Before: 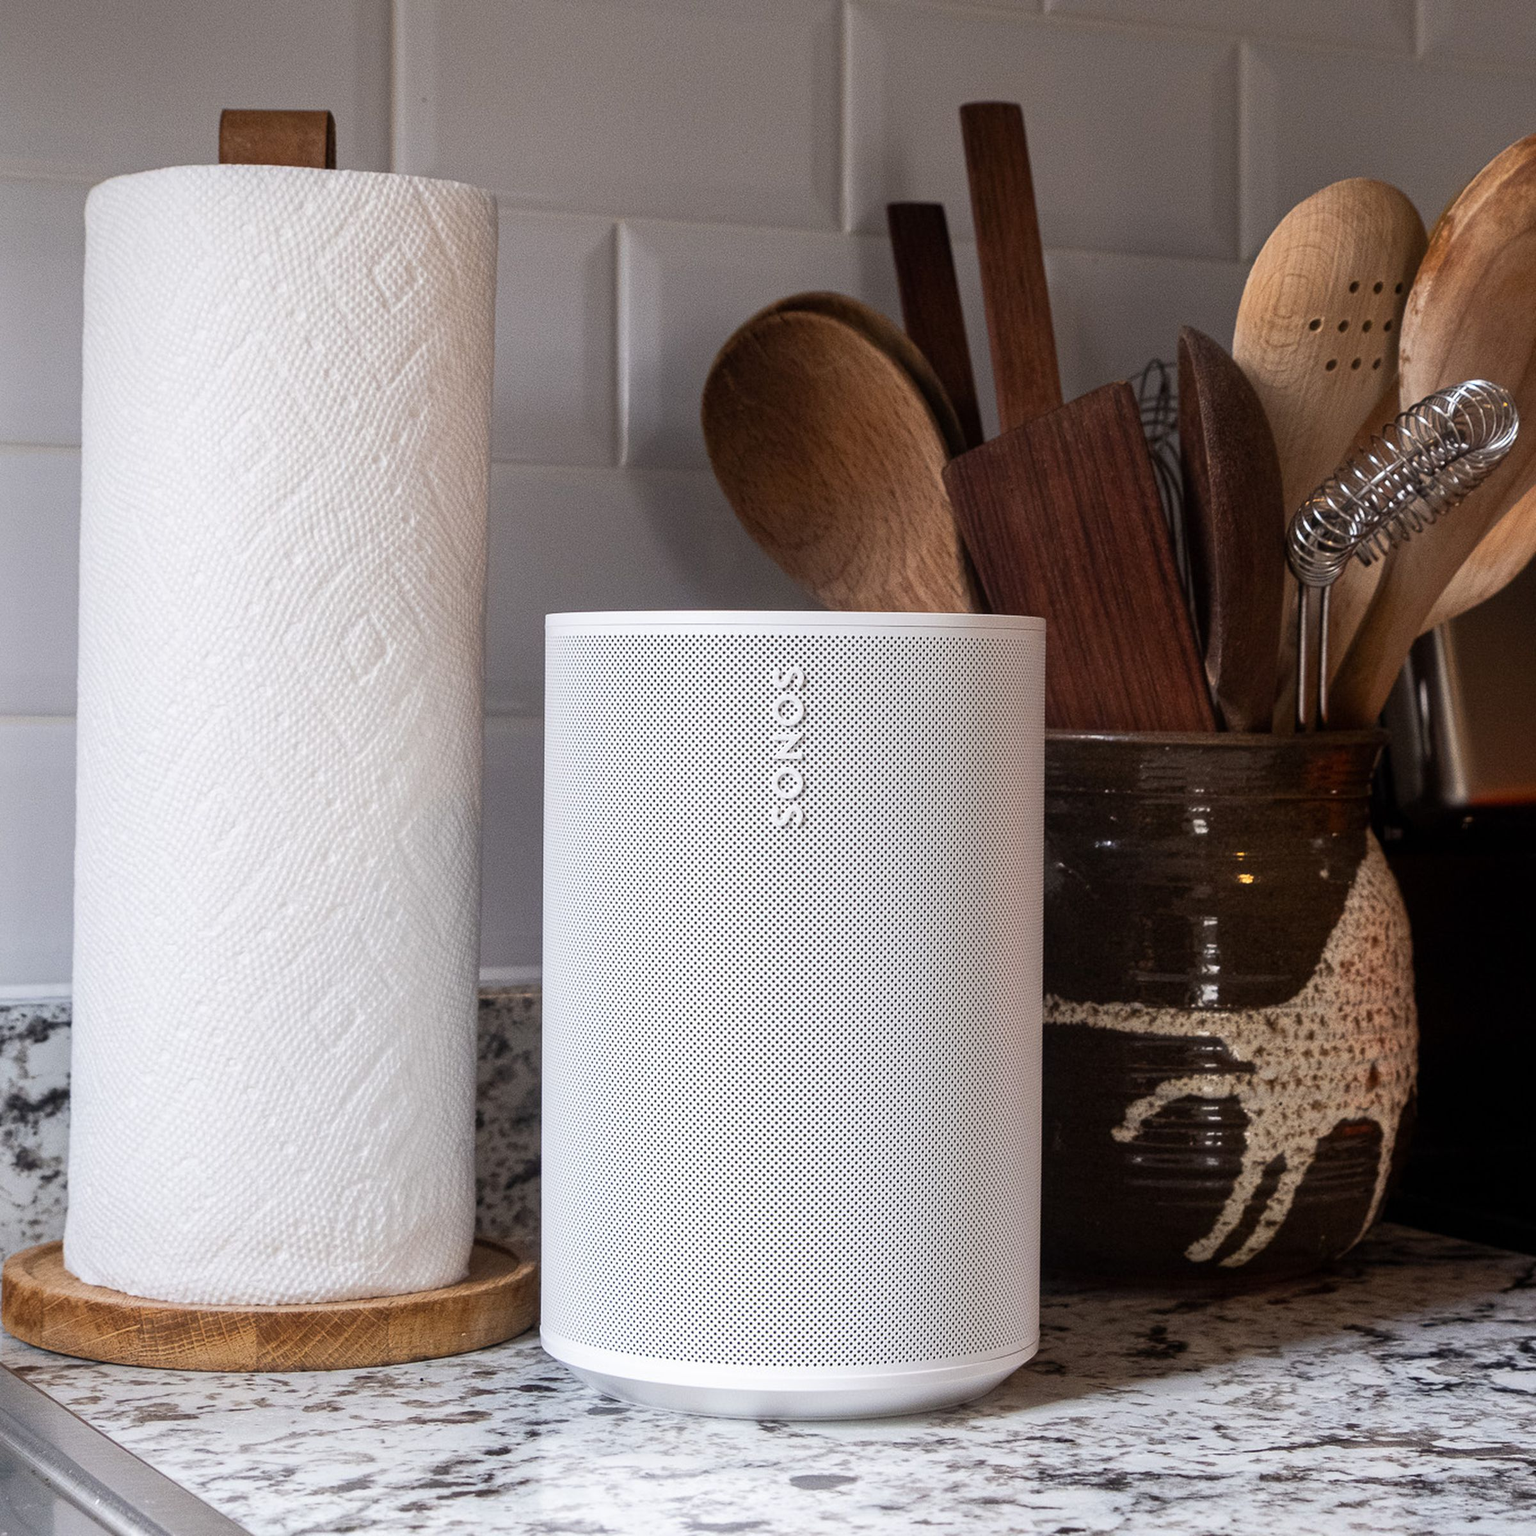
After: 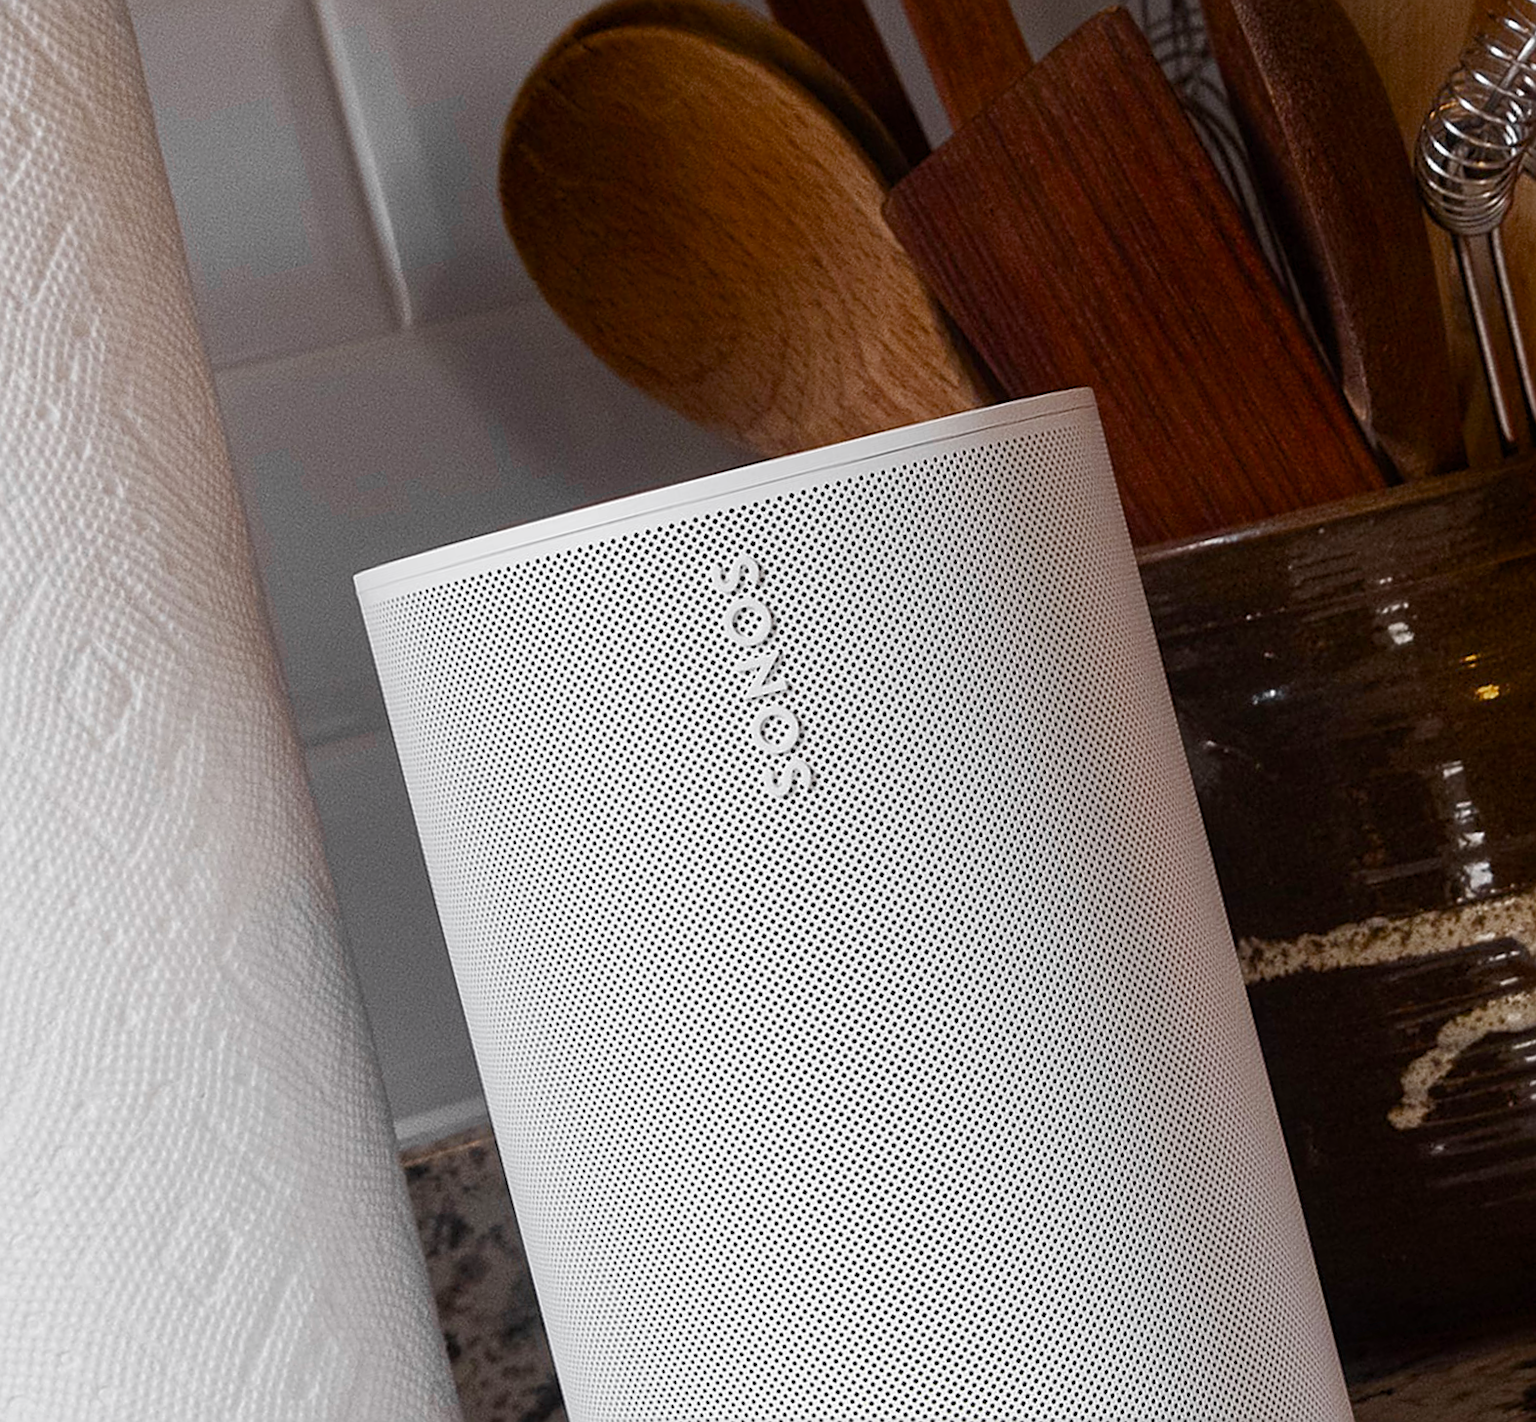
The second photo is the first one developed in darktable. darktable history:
color zones: curves: ch0 [(0.004, 0.388) (0.125, 0.392) (0.25, 0.404) (0.375, 0.5) (0.5, 0.5) (0.625, 0.5) (0.75, 0.5) (0.875, 0.5)]; ch1 [(0, 0.5) (0.125, 0.5) (0.25, 0.5) (0.375, 0.124) (0.524, 0.124) (0.645, 0.128) (0.789, 0.132) (0.914, 0.096) (0.998, 0.068)]
crop and rotate: left 17.732%, right 15.423%
exposure: exposure -0.21 EV, compensate highlight preservation false
sharpen: on, module defaults
color balance rgb: perceptual saturation grading › global saturation 20%, perceptual saturation grading › highlights -25%, perceptual saturation grading › shadows 50%
rotate and perspective: rotation -14.8°, crop left 0.1, crop right 0.903, crop top 0.25, crop bottom 0.748
tone equalizer: -7 EV 0.13 EV, smoothing diameter 25%, edges refinement/feathering 10, preserve details guided filter
